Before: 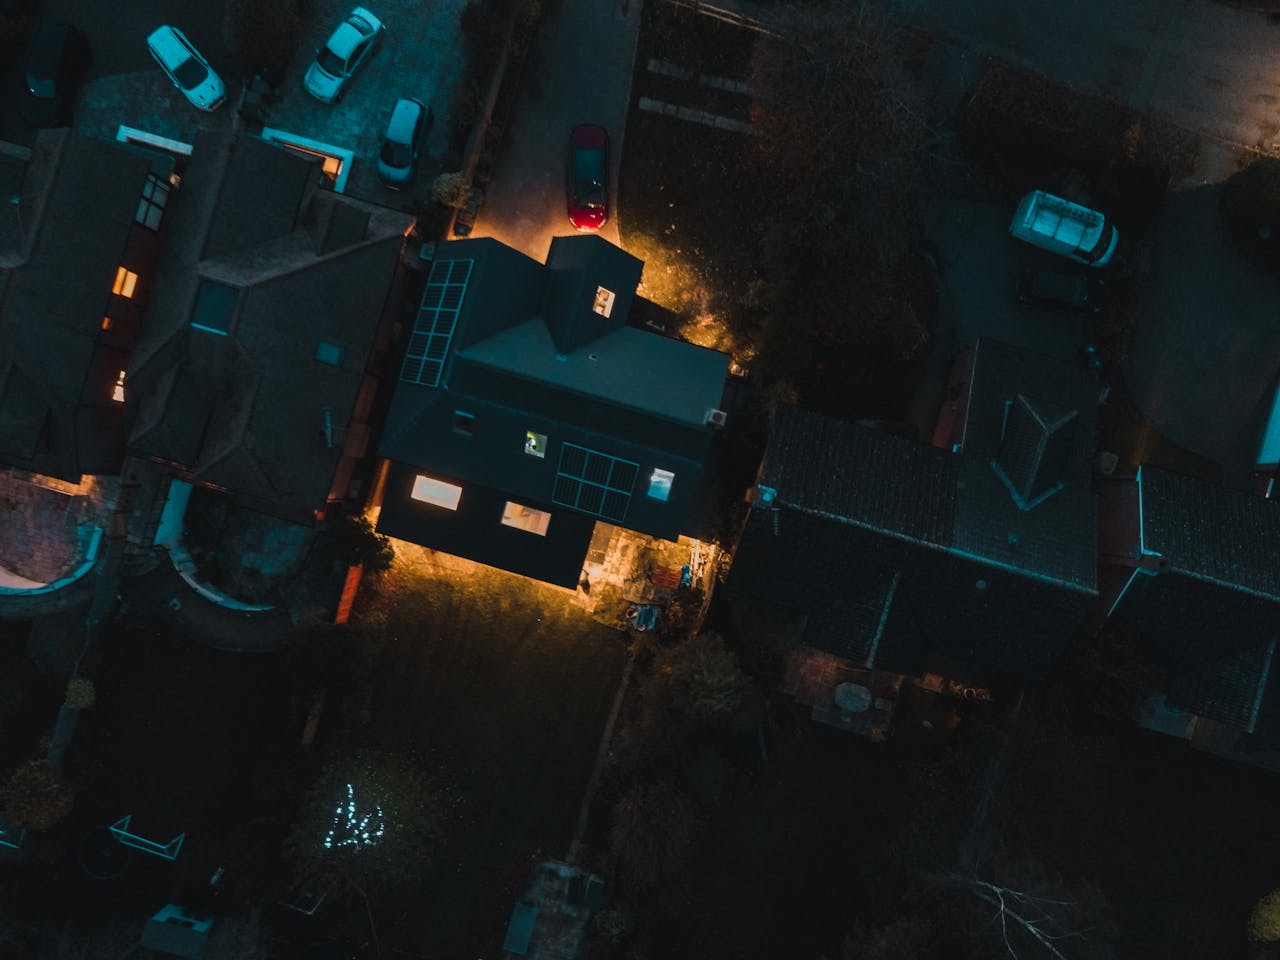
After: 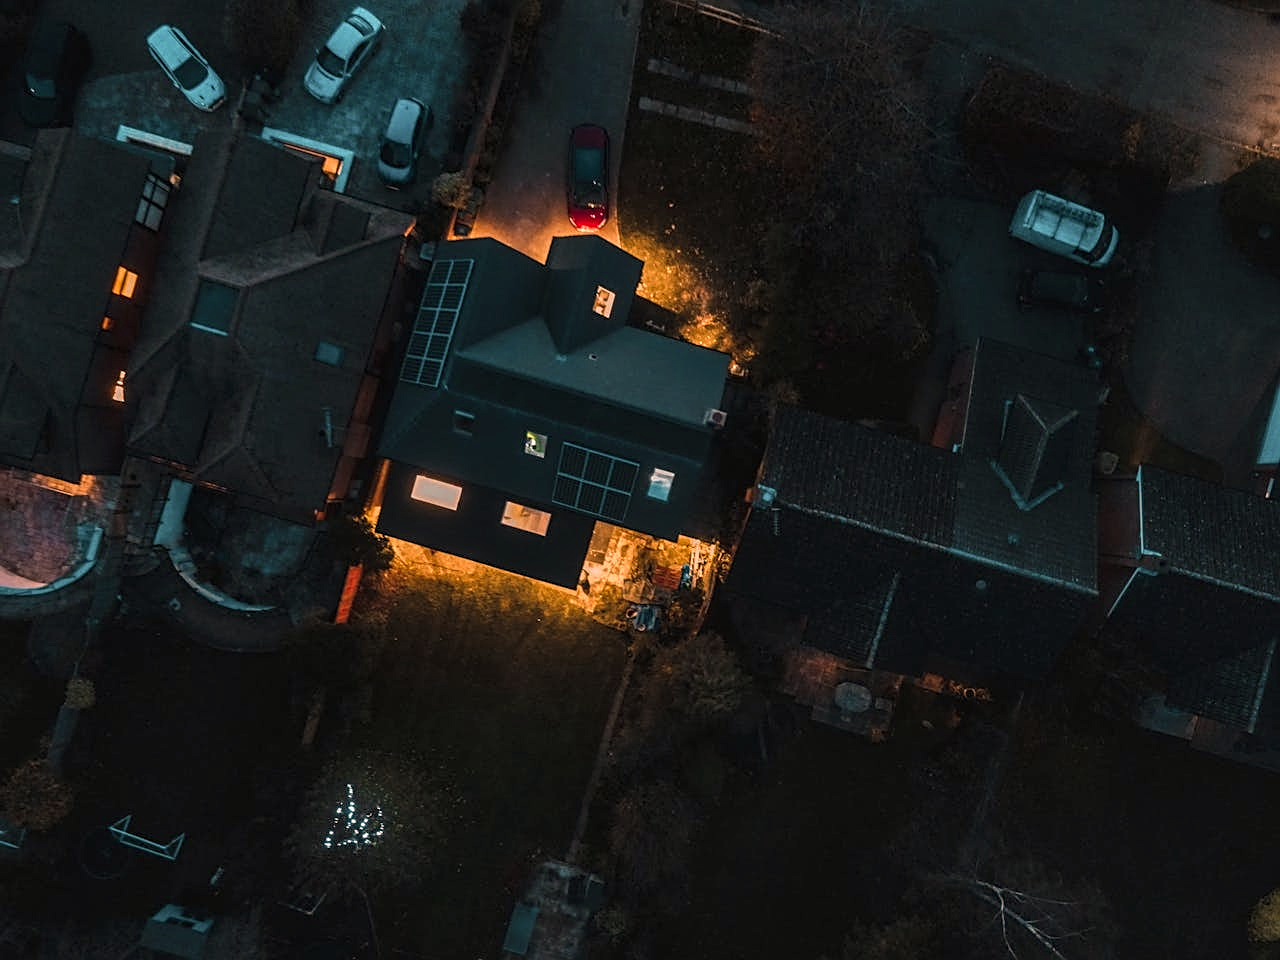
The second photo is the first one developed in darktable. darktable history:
sharpen: on, module defaults
color correction: highlights a* 11.98, highlights b* 11.68
local contrast: detail 130%
